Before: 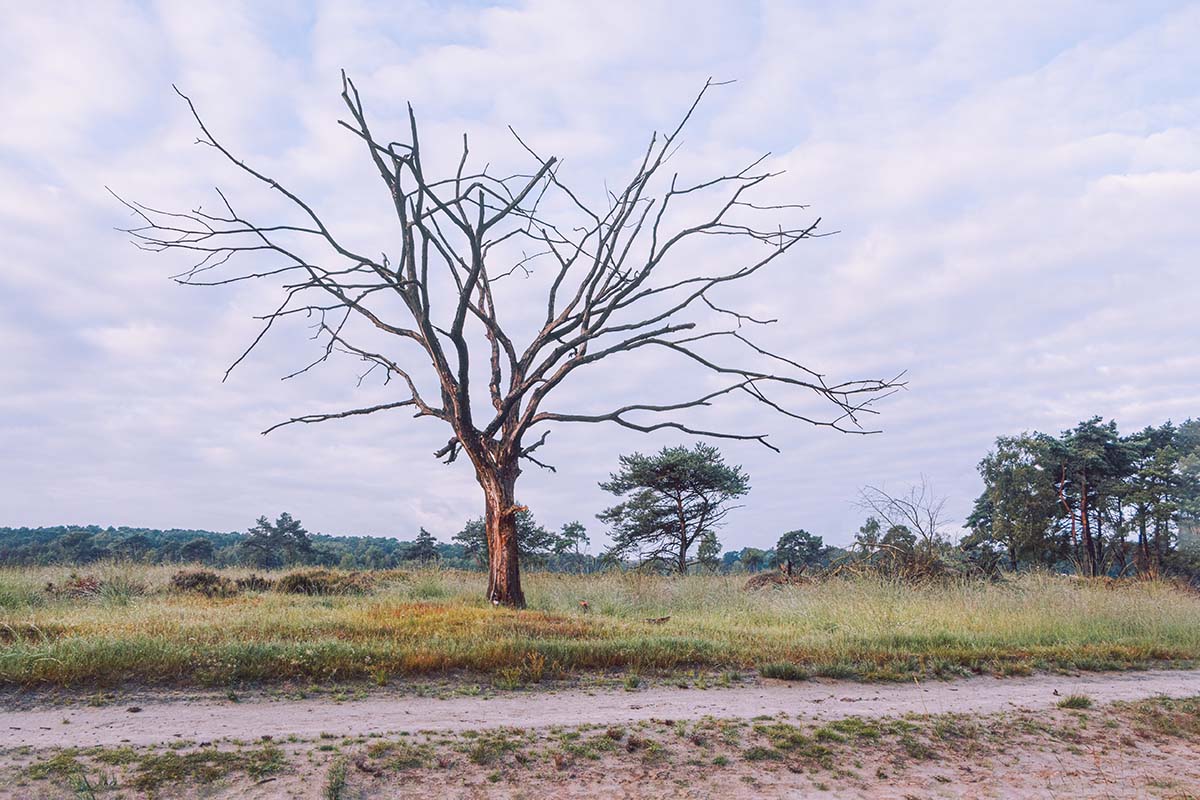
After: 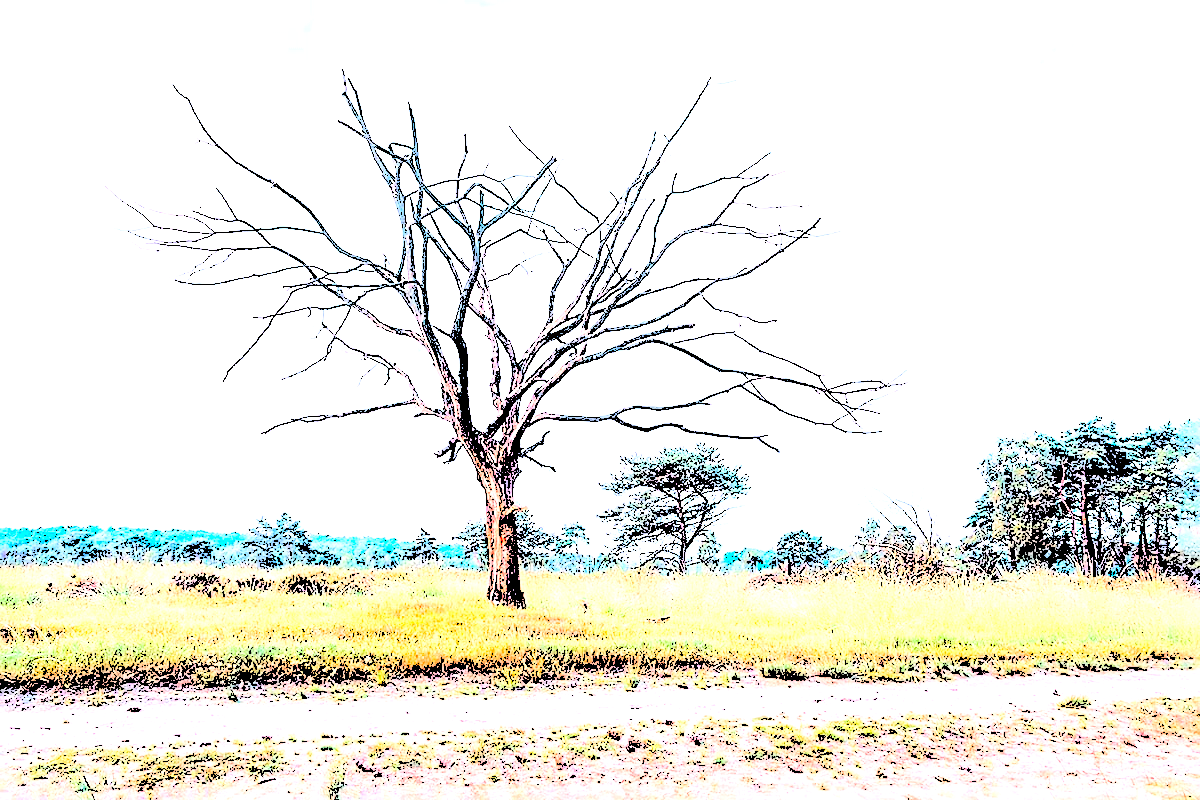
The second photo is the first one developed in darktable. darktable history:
sharpen: on, module defaults
levels: levels [0.246, 0.246, 0.506]
